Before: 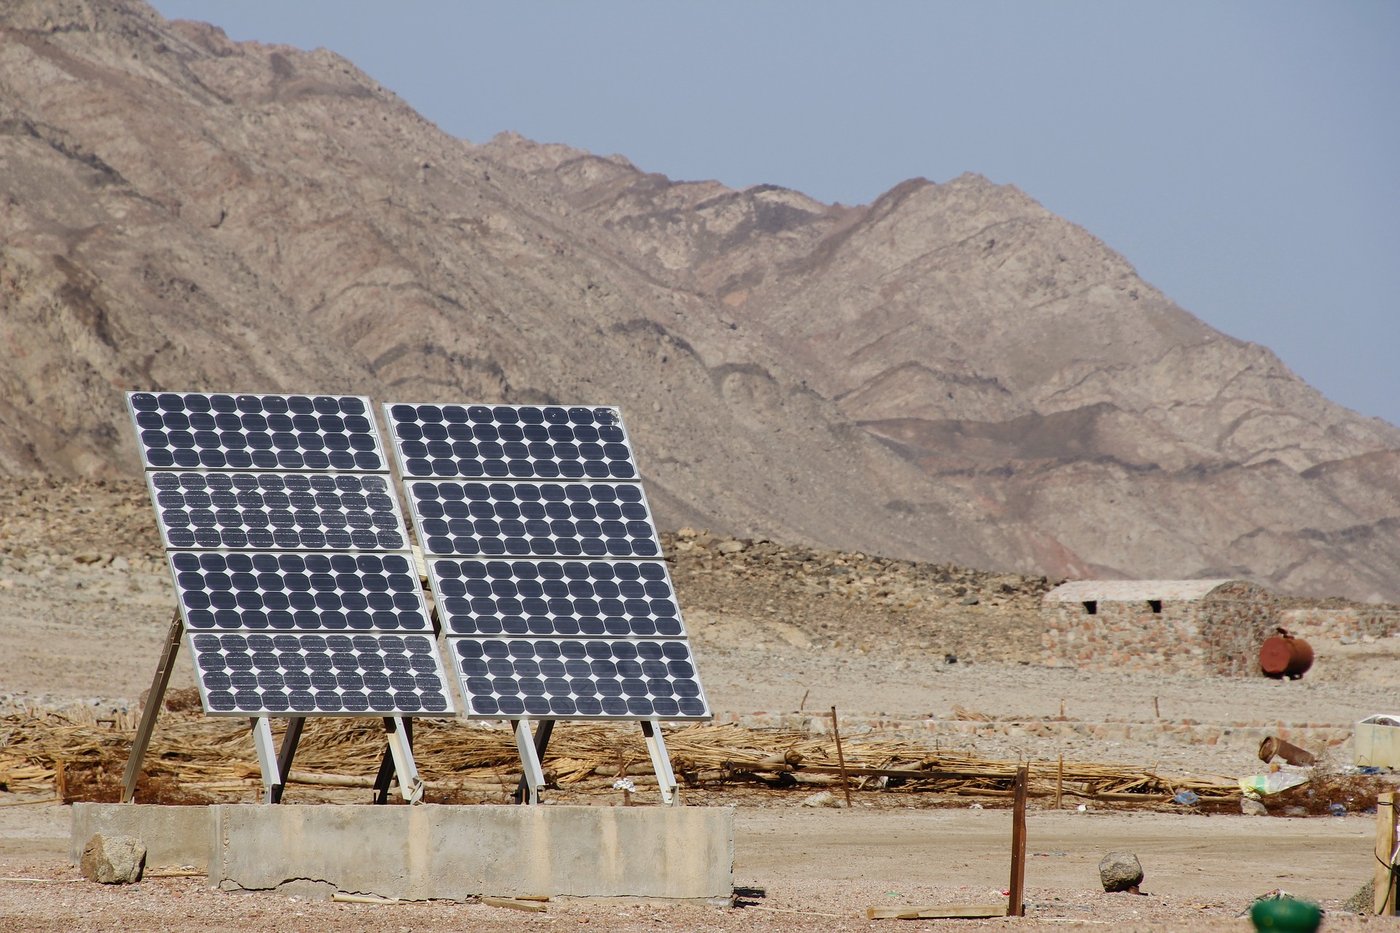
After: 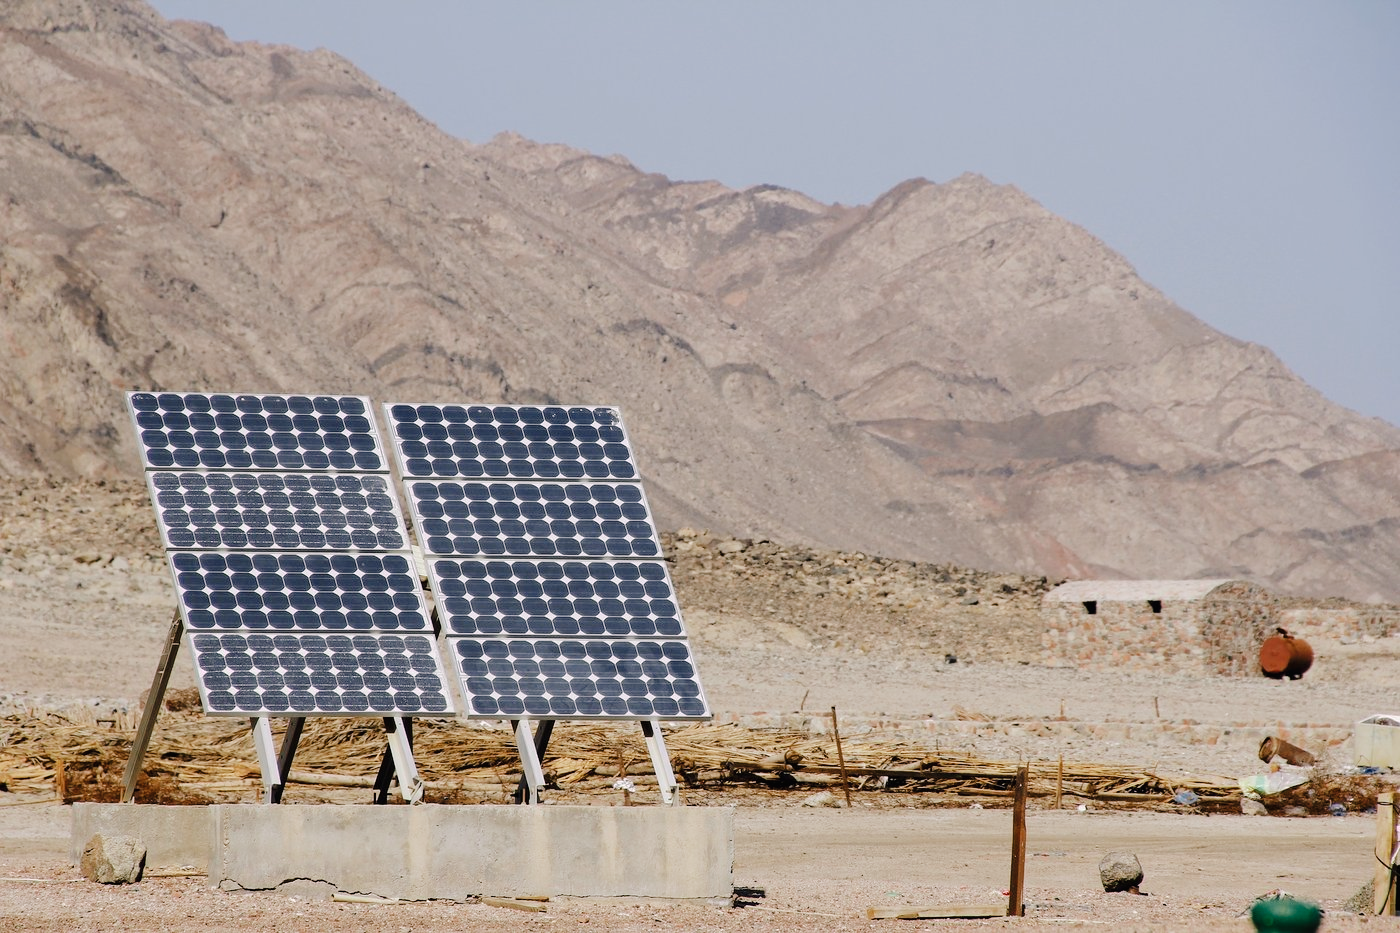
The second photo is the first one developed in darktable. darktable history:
tone curve: curves: ch0 [(0, 0) (0.003, 0.011) (0.011, 0.012) (0.025, 0.013) (0.044, 0.023) (0.069, 0.04) (0.1, 0.06) (0.136, 0.094) (0.177, 0.145) (0.224, 0.213) (0.277, 0.301) (0.335, 0.389) (0.399, 0.473) (0.468, 0.554) (0.543, 0.627) (0.623, 0.694) (0.709, 0.763) (0.801, 0.83) (0.898, 0.906) (1, 1)], preserve colors none
color look up table: target L [89.43, 89.14, 85.9, 77.86, 66.7, 58.25, 60.26, 50.66, 36.59, 27.99, 4.38, 201.19, 93.56, 81.88, 63.28, 65.78, 56.1, 50.88, 51.87, 46.04, 41.94, 38.32, 36.42, 30.52, 24.51, 94.02, 82.72, 69.93, 69.52, 73.97, 67.98, 54.44, 63.12, 52.63, 47.61, 37.3, 37.83, 36.22, 31.86, 35.09, 16.41, 4.259, 93.35, 95.62, 77.14, 70.06, 68.51, 44.63, 19.57], target a [-24.15, -20.15, -38.32, -36.09, -8.537, -53.3, -25.22, -23.27, -29.13, -19.54, -1.279, 0, -0.352, -0.6, 45.98, 13.84, 60.69, 40.27, 14.13, 70.55, 30.43, 55.82, 47.49, 4.656, 20.39, 22.81, 25.54, 45.01, 23.93, 50.98, 26.14, 14.89, 45.23, 68.47, 7.02, 3.869, 19.39, 38.42, 41.76, 21.74, 17.55, 11.61, -2.224, -44.41, -30.56, -21.45, -7.472, -16.98, -10.64], target b [37.29, 17.92, 20.24, 9.395, 31, 32.71, 45.51, 0.84, 19.59, 13.34, 3.959, -0.001, 12.33, 64.43, 59.29, 62.51, 58.1, 12.35, 16.35, 25.51, 39.57, 42.77, 28.34, 2.239, 29.06, -12.09, -17.64, 0.035, -6.348, -30.36, -40.39, -31.04, -47.22, -13.08, -59.82, -17.1, -36.21, -57.69, -7.736, -79.82, -35.65, -14.08, -1.413, -10.96, -23.89, -16.24, -34.38, -32.66, -5.404], num patches 49
